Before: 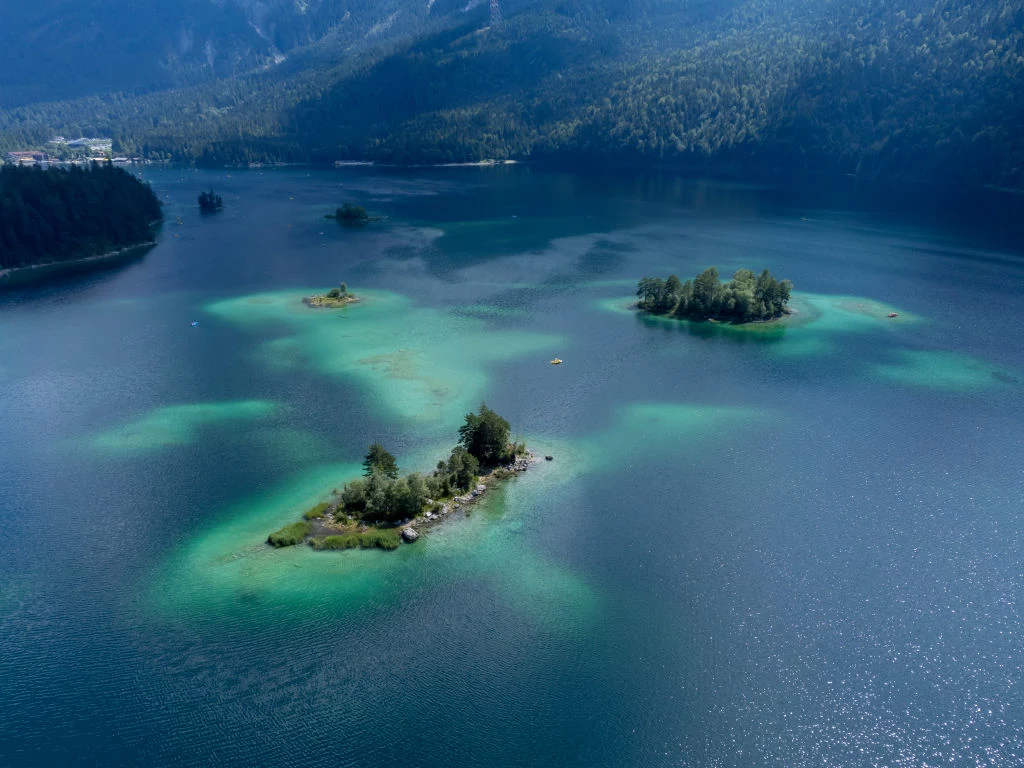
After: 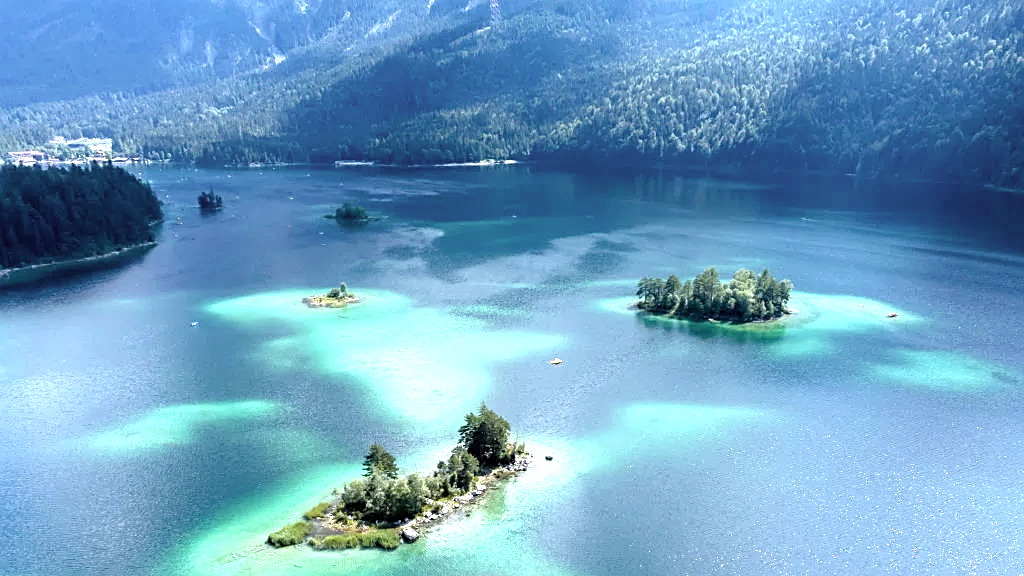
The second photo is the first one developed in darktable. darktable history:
sharpen: on, module defaults
tone equalizer: -8 EV -0.427 EV, -7 EV -0.361 EV, -6 EV -0.366 EV, -5 EV -0.206 EV, -3 EV 0.219 EV, -2 EV 0.349 EV, -1 EV 0.371 EV, +0 EV 0.387 EV, mask exposure compensation -0.488 EV
color correction: highlights b* -0.038, saturation 0.541
crop: bottom 24.98%
color balance rgb: perceptual saturation grading › global saturation 36.771%, perceptual saturation grading › shadows 35.168%, global vibrance 20%
exposure: black level correction 0, exposure 1.455 EV, compensate exposure bias true, compensate highlight preservation false
